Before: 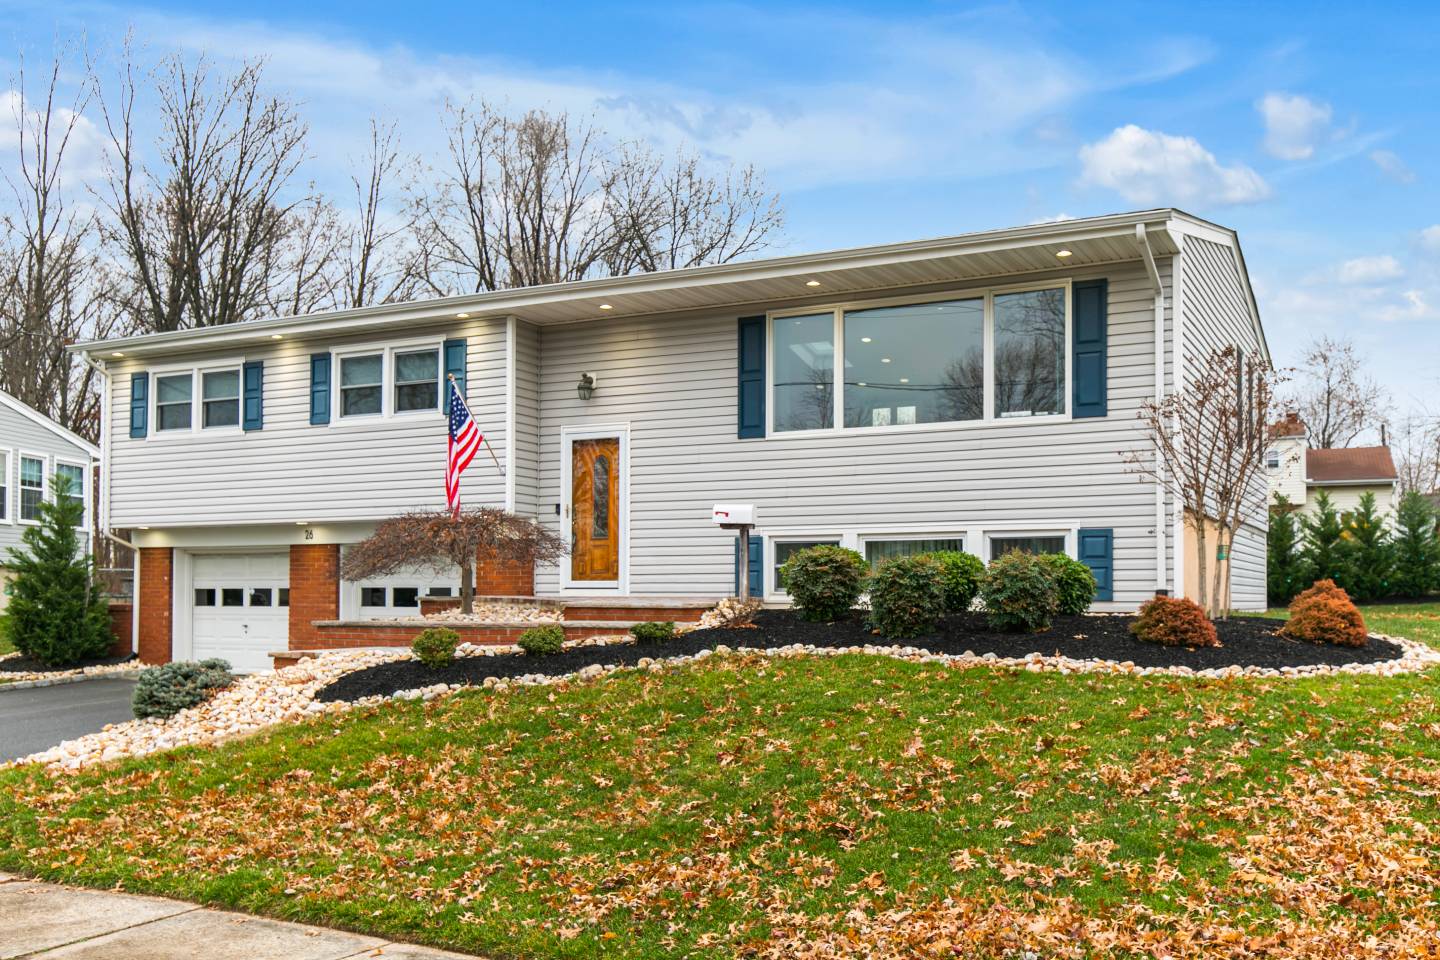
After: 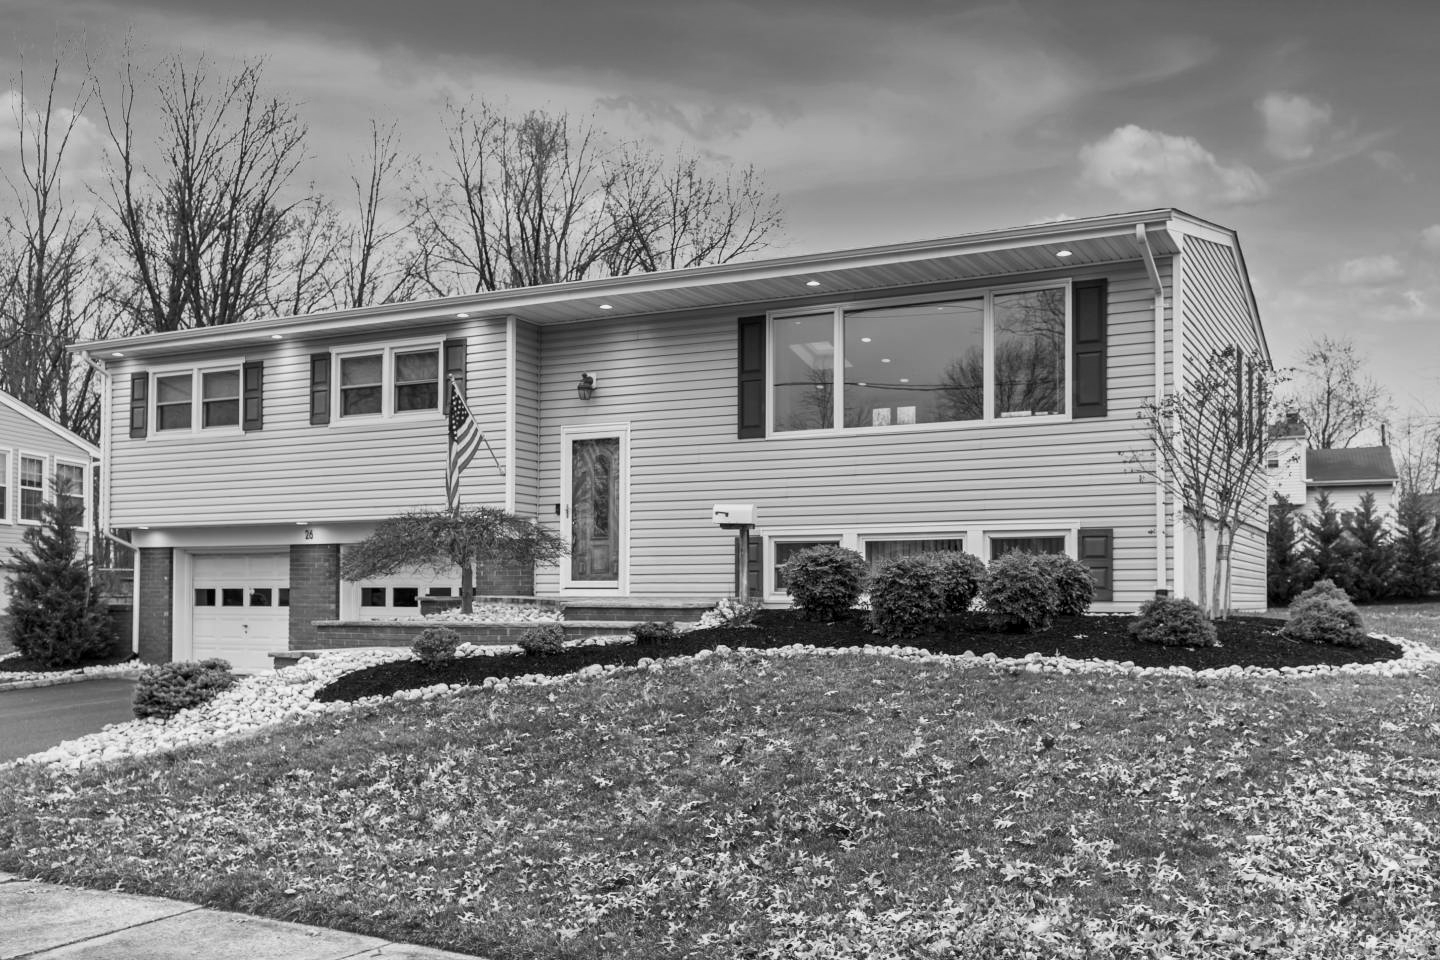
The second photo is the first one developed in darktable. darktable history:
local contrast: mode bilateral grid, contrast 20, coarseness 50, detail 130%, midtone range 0.2
monochrome: a 26.22, b 42.67, size 0.8
color correction: highlights a* -4.18, highlights b* -10.81
